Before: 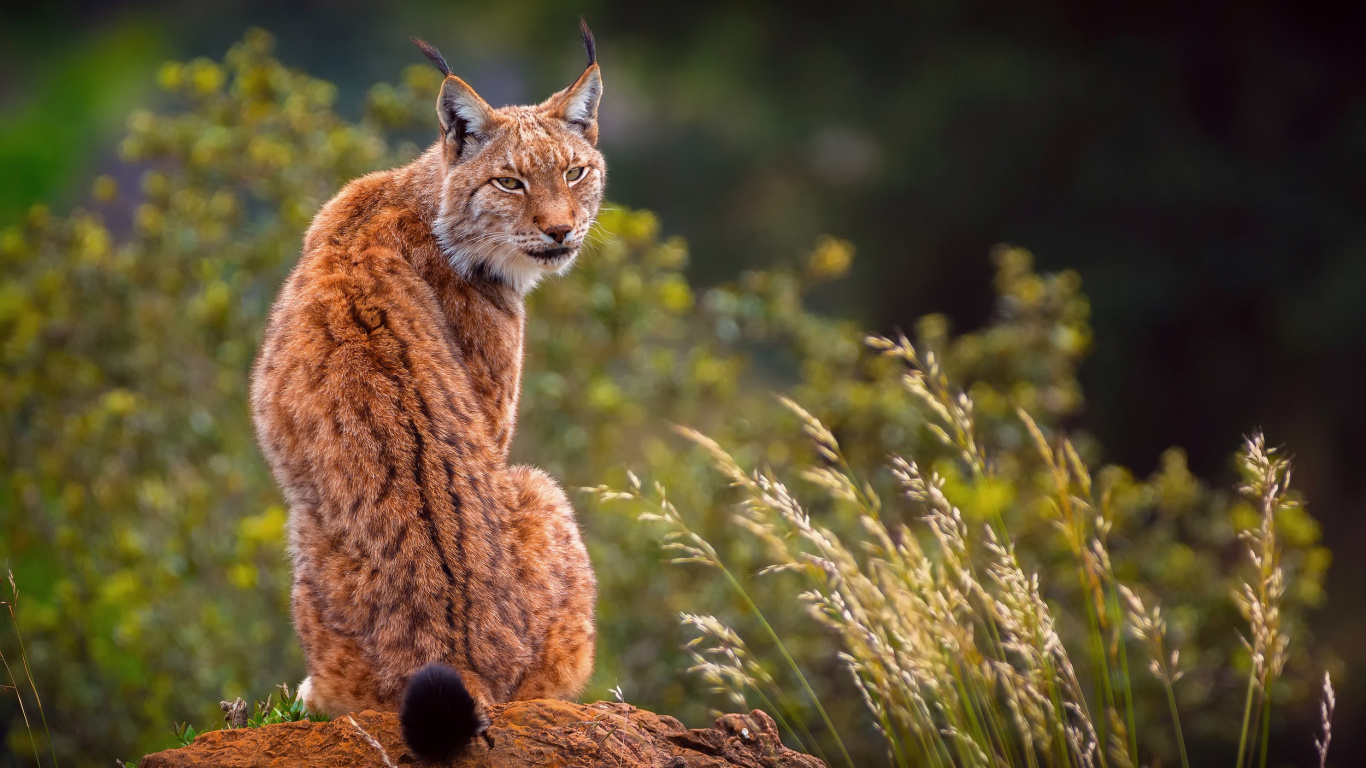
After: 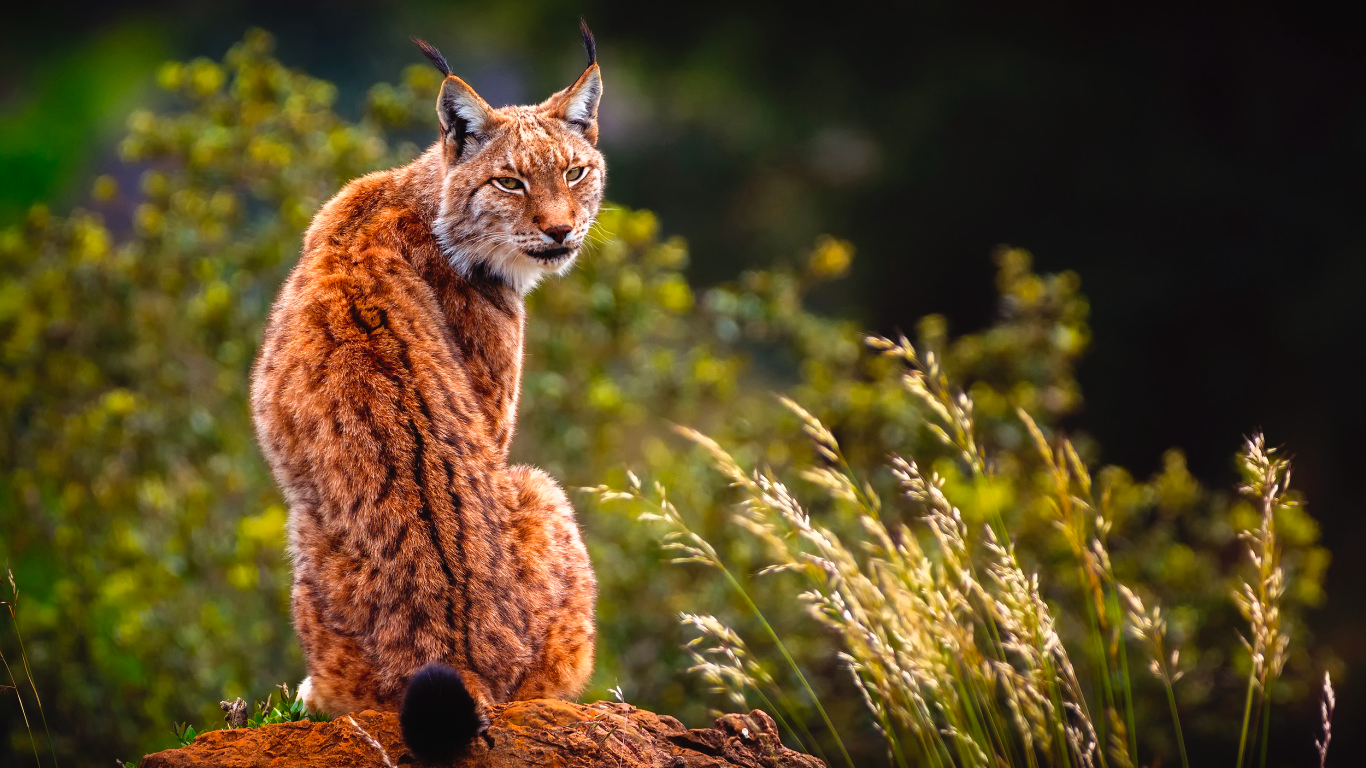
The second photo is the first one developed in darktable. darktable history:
tone curve: curves: ch0 [(0, 0) (0.003, 0.023) (0.011, 0.024) (0.025, 0.028) (0.044, 0.035) (0.069, 0.043) (0.1, 0.052) (0.136, 0.063) (0.177, 0.094) (0.224, 0.145) (0.277, 0.209) (0.335, 0.281) (0.399, 0.364) (0.468, 0.453) (0.543, 0.553) (0.623, 0.66) (0.709, 0.767) (0.801, 0.88) (0.898, 0.968) (1, 1)], preserve colors none
